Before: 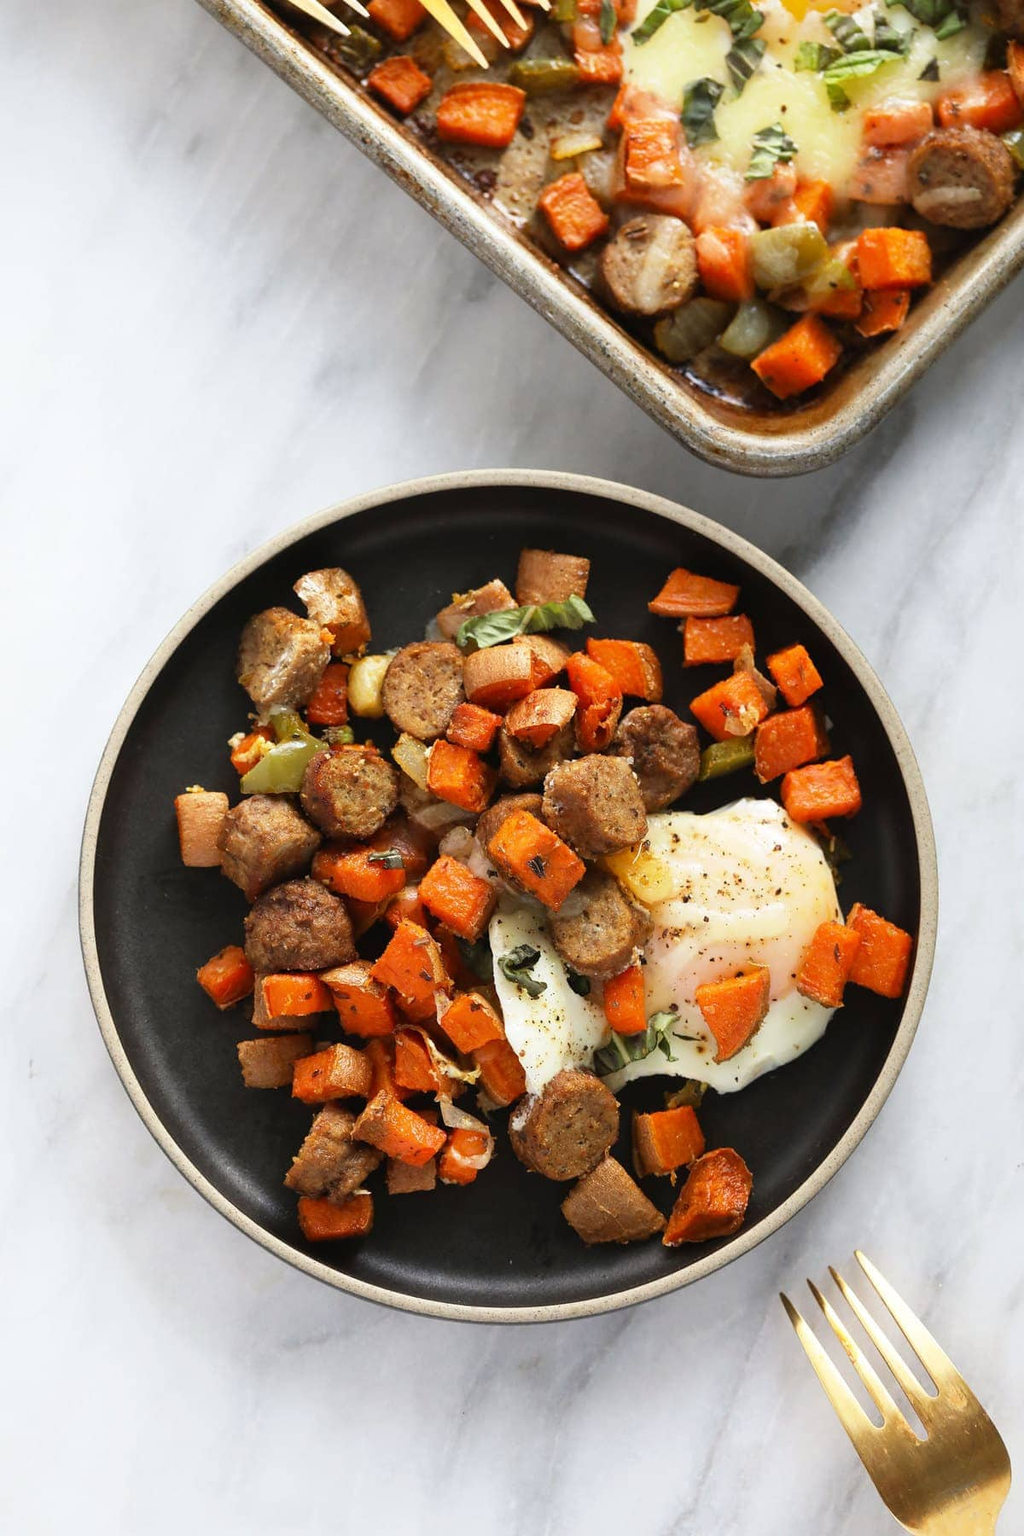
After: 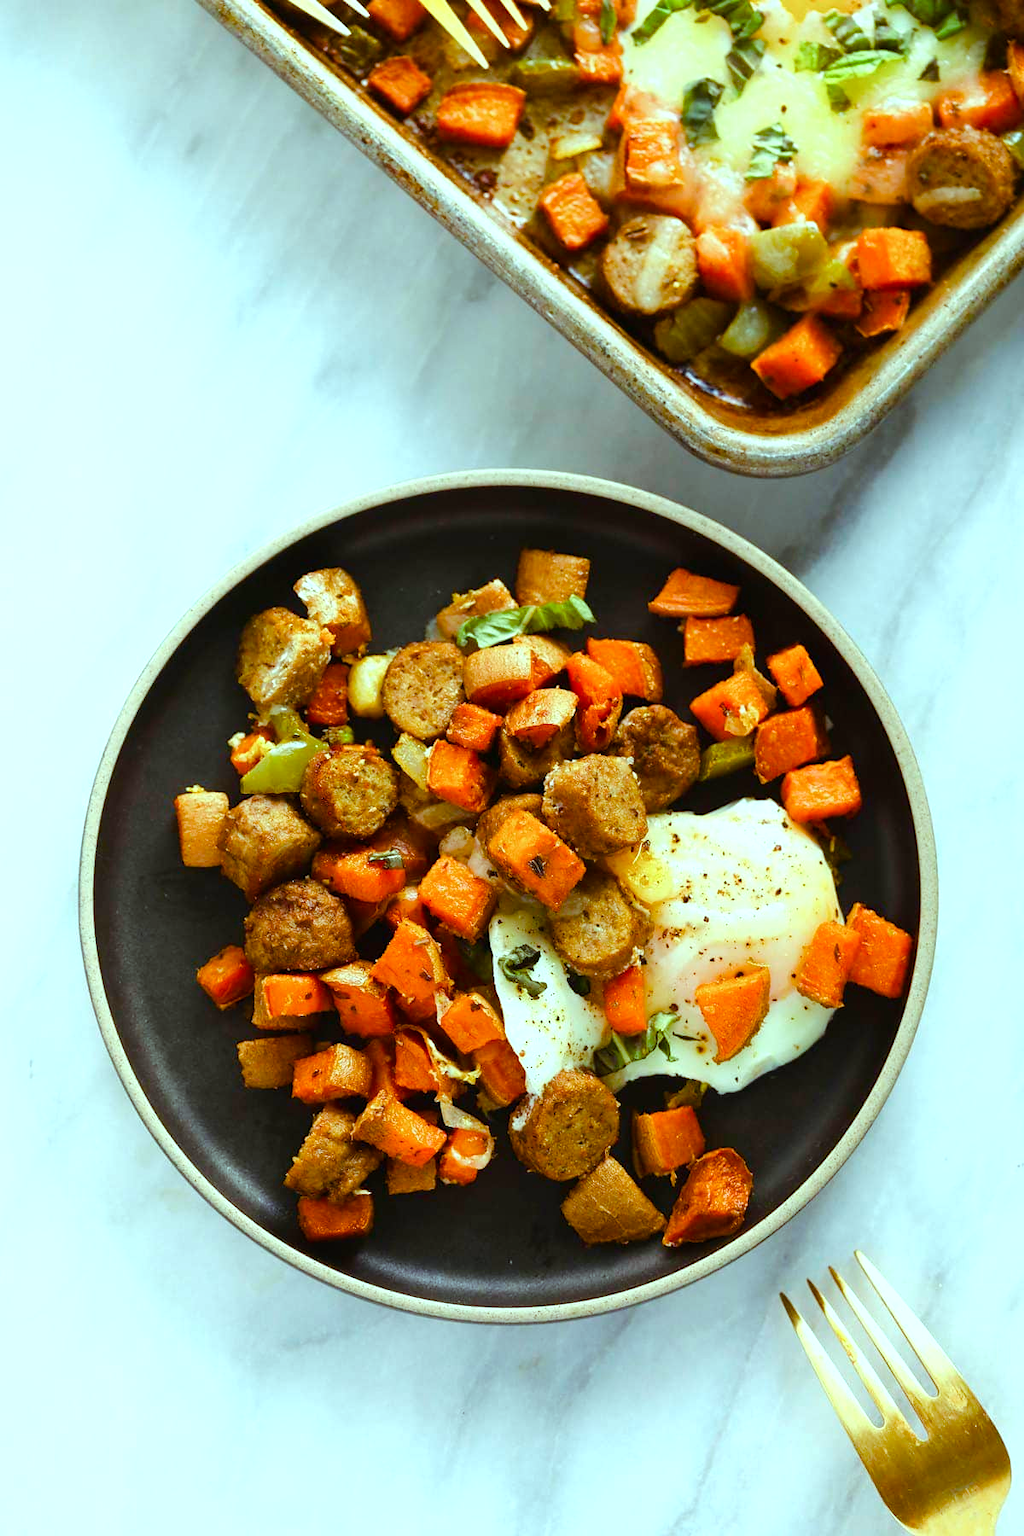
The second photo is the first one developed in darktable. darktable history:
color balance rgb: highlights gain › chroma 5.503%, highlights gain › hue 197.54°, global offset › hue 171.7°, linear chroma grading › global chroma 32.898%, perceptual saturation grading › global saturation 20%, perceptual saturation grading › highlights -50.557%, perceptual saturation grading › shadows 30.874%, perceptual brilliance grading › mid-tones 10.467%, perceptual brilliance grading › shadows 14.731%, global vibrance 25.032%, contrast 10.031%
